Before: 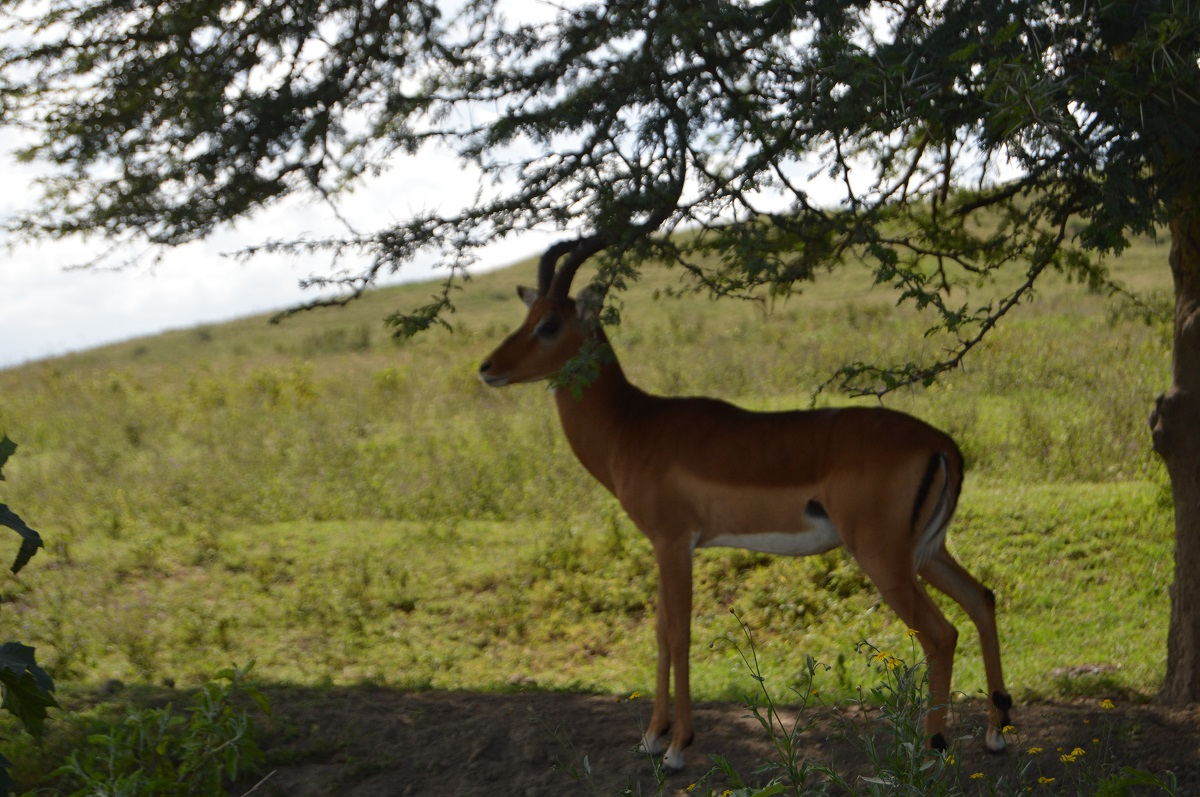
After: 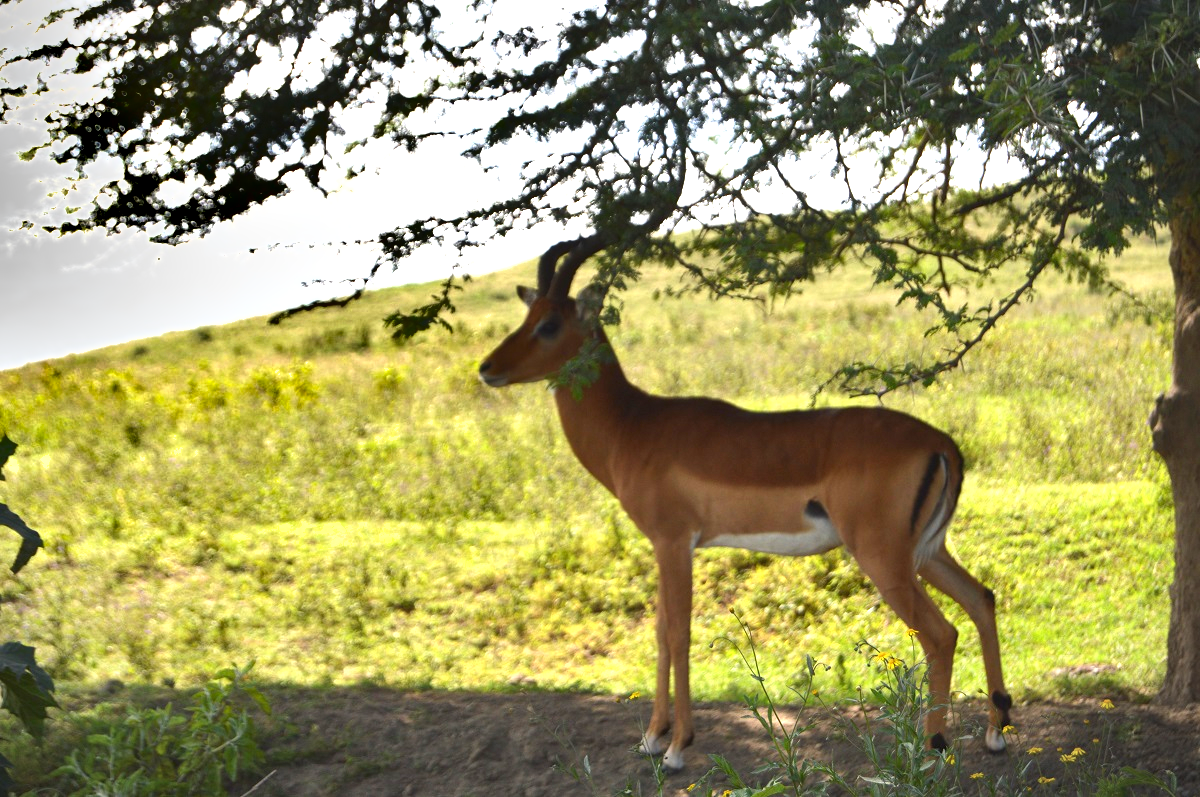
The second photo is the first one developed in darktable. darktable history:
shadows and highlights: radius 131.25, soften with gaussian
exposure: black level correction 0, exposure 1.739 EV, compensate highlight preservation false
vignetting: fall-off start 100.72%, fall-off radius 65.35%, automatic ratio true
